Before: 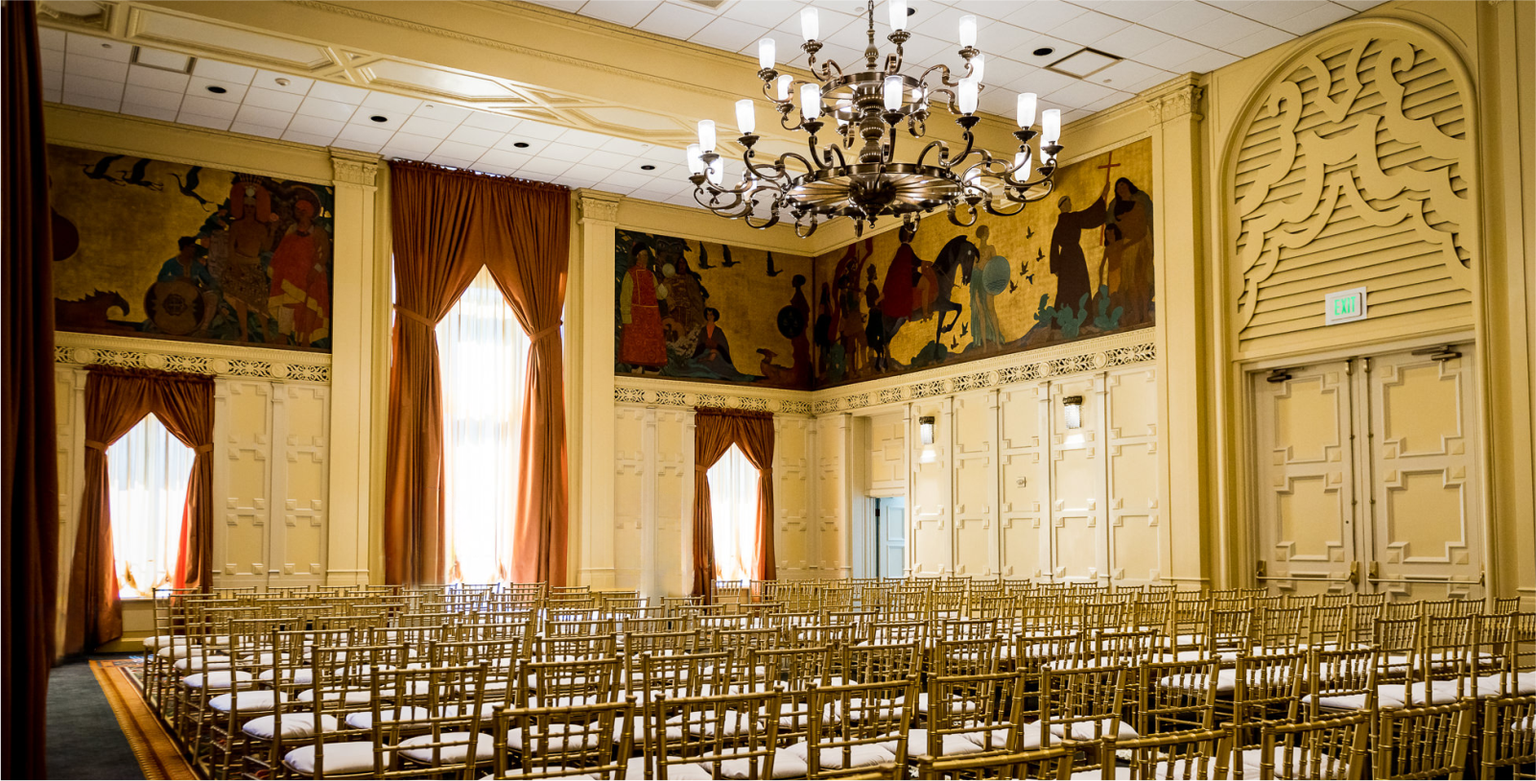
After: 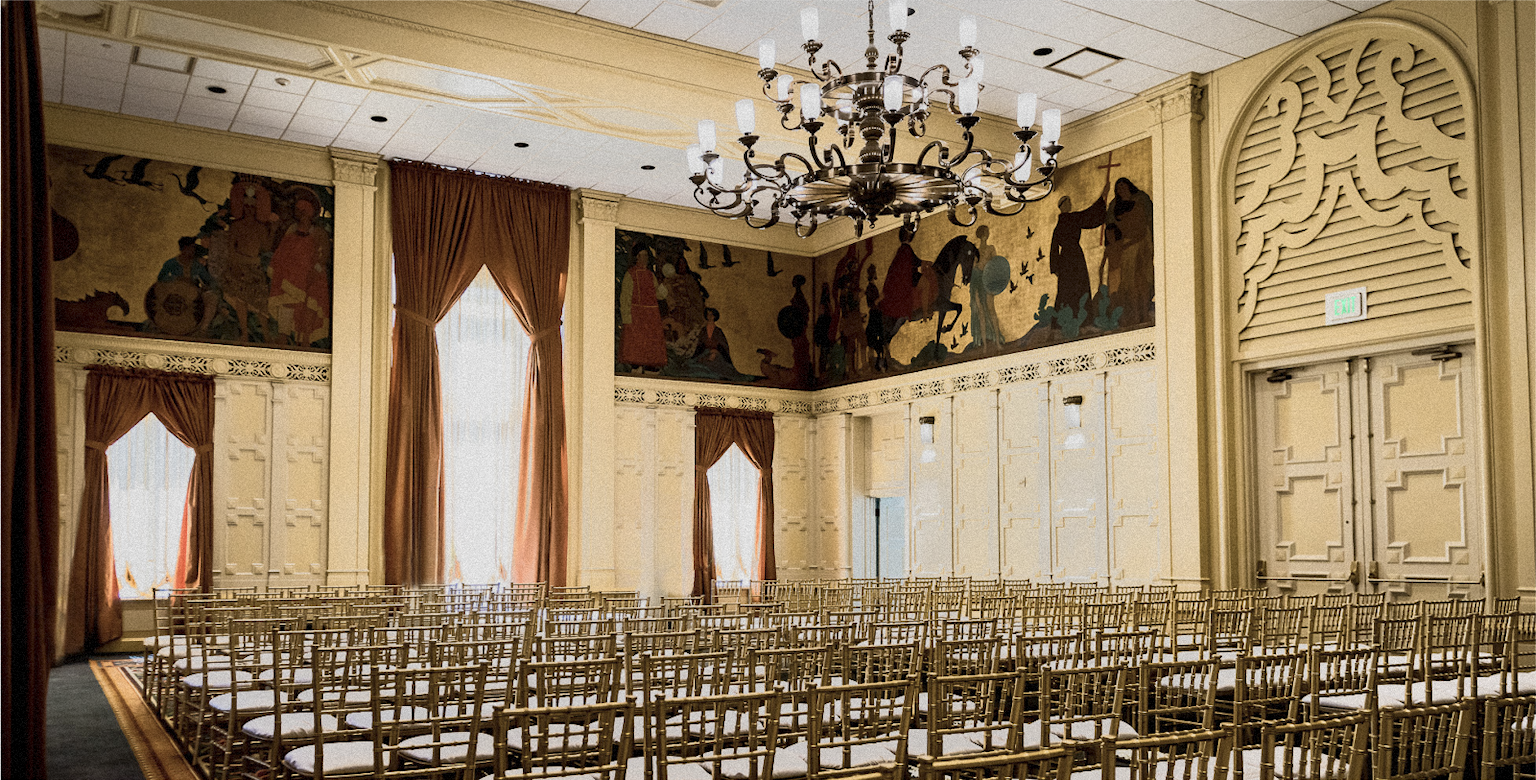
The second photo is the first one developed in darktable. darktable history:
contrast brightness saturation: contrast 0.1, saturation -0.36
grain: mid-tones bias 0%
tone equalizer: -7 EV -0.63 EV, -6 EV 1 EV, -5 EV -0.45 EV, -4 EV 0.43 EV, -3 EV 0.41 EV, -2 EV 0.15 EV, -1 EV -0.15 EV, +0 EV -0.39 EV, smoothing diameter 25%, edges refinement/feathering 10, preserve details guided filter
